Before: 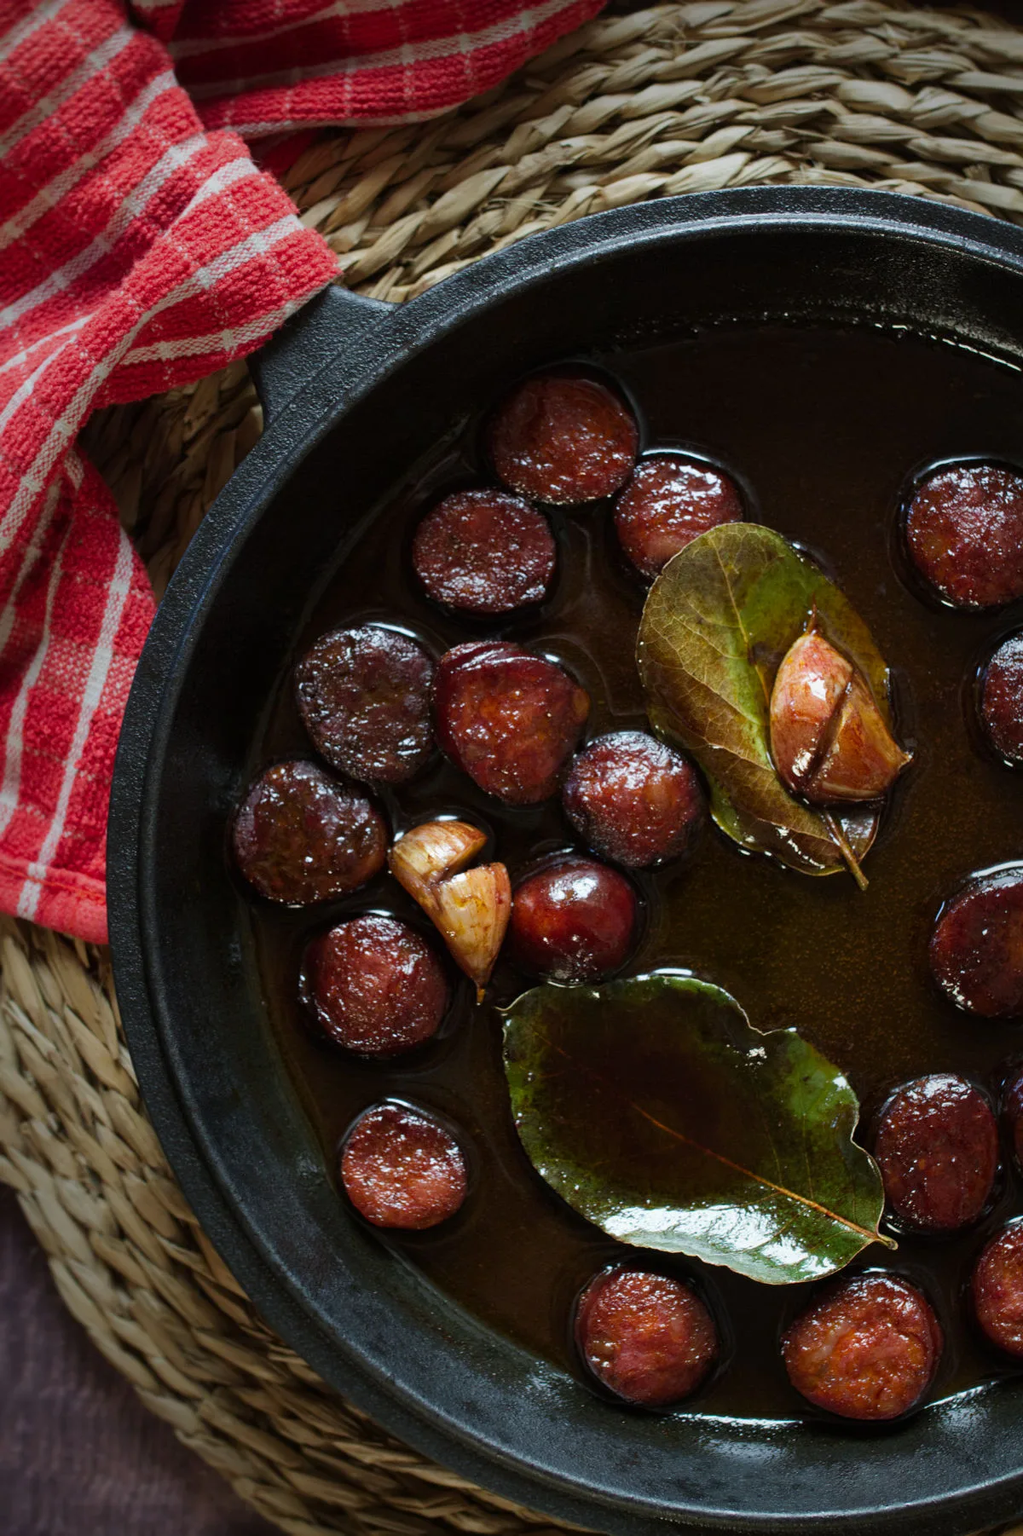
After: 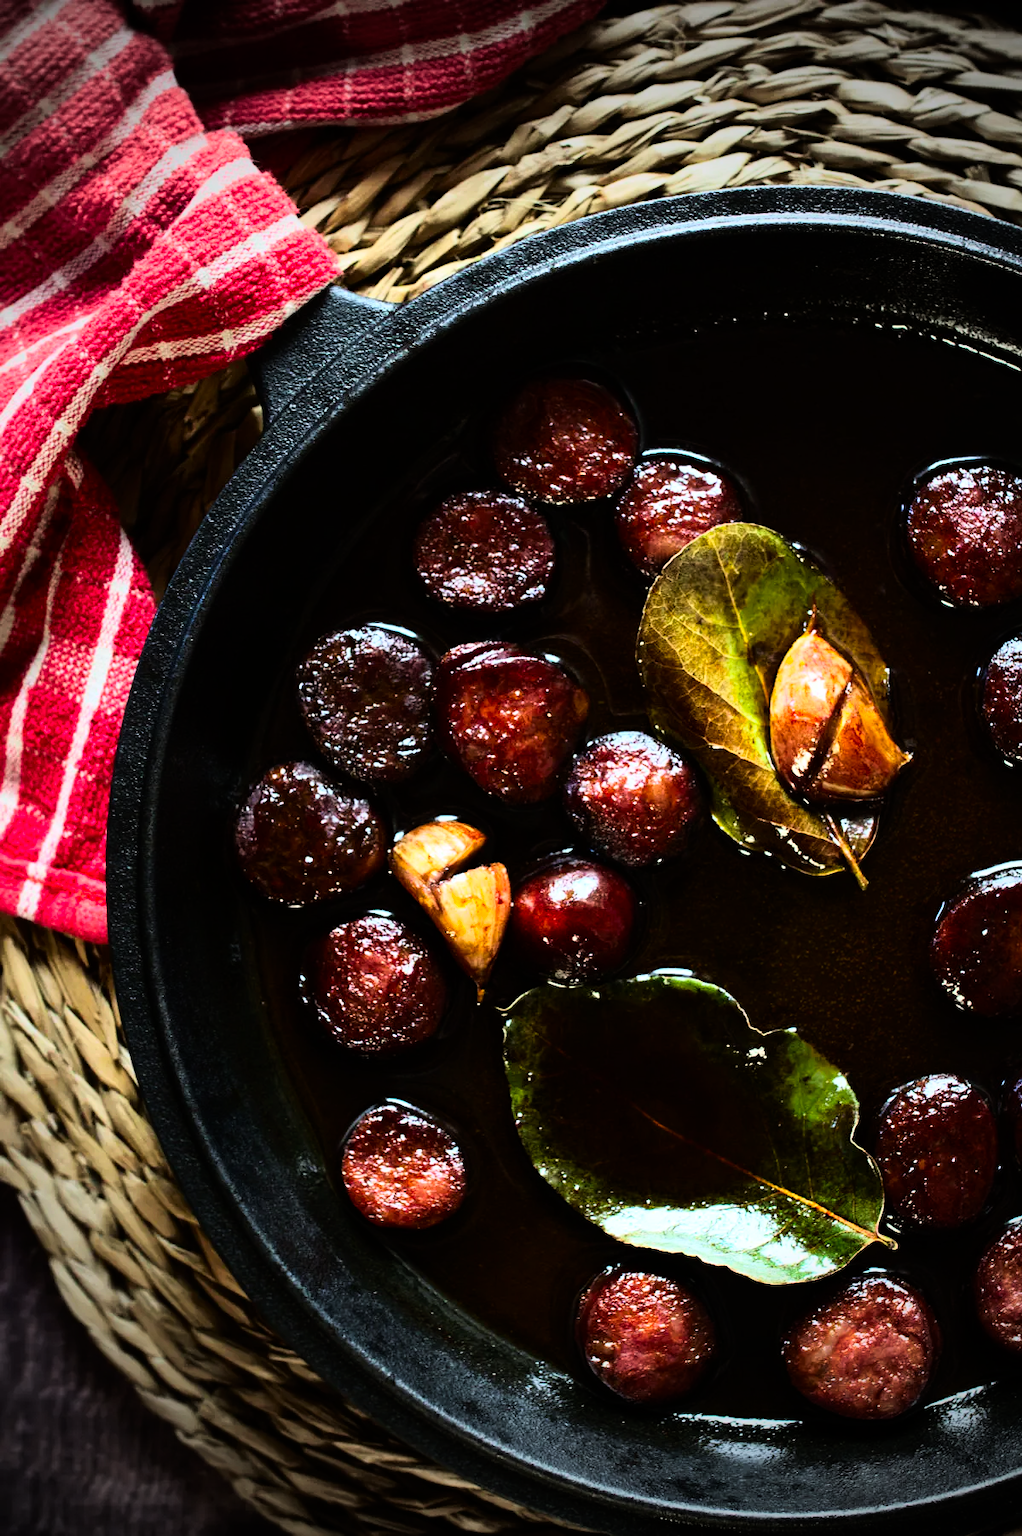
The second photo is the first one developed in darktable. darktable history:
rgb curve: curves: ch0 [(0, 0) (0.21, 0.15) (0.24, 0.21) (0.5, 0.75) (0.75, 0.96) (0.89, 0.99) (1, 1)]; ch1 [(0, 0.02) (0.21, 0.13) (0.25, 0.2) (0.5, 0.67) (0.75, 0.9) (0.89, 0.97) (1, 1)]; ch2 [(0, 0.02) (0.21, 0.13) (0.25, 0.2) (0.5, 0.67) (0.75, 0.9) (0.89, 0.97) (1, 1)], compensate middle gray true
vignetting: fall-off start 75%, brightness -0.692, width/height ratio 1.084
contrast brightness saturation: contrast 0.09, saturation 0.28
